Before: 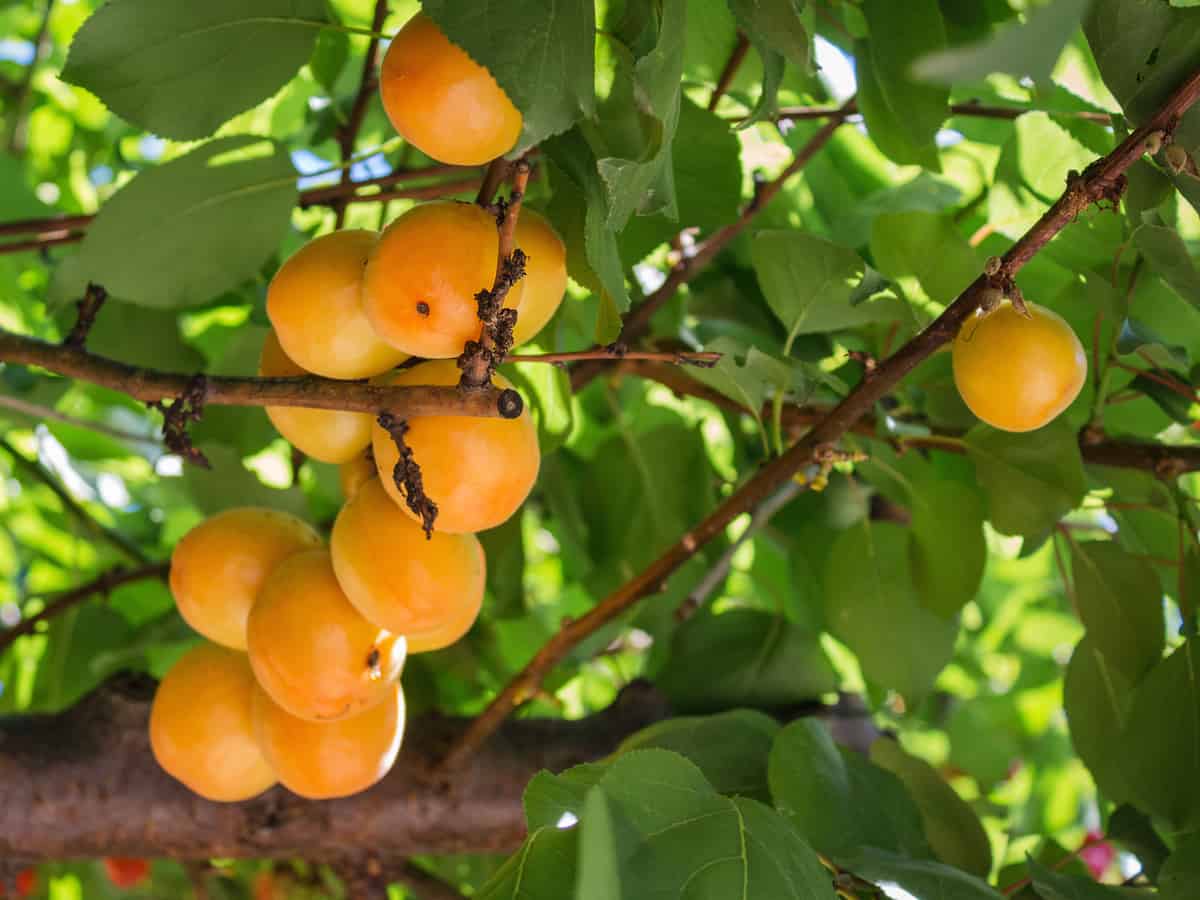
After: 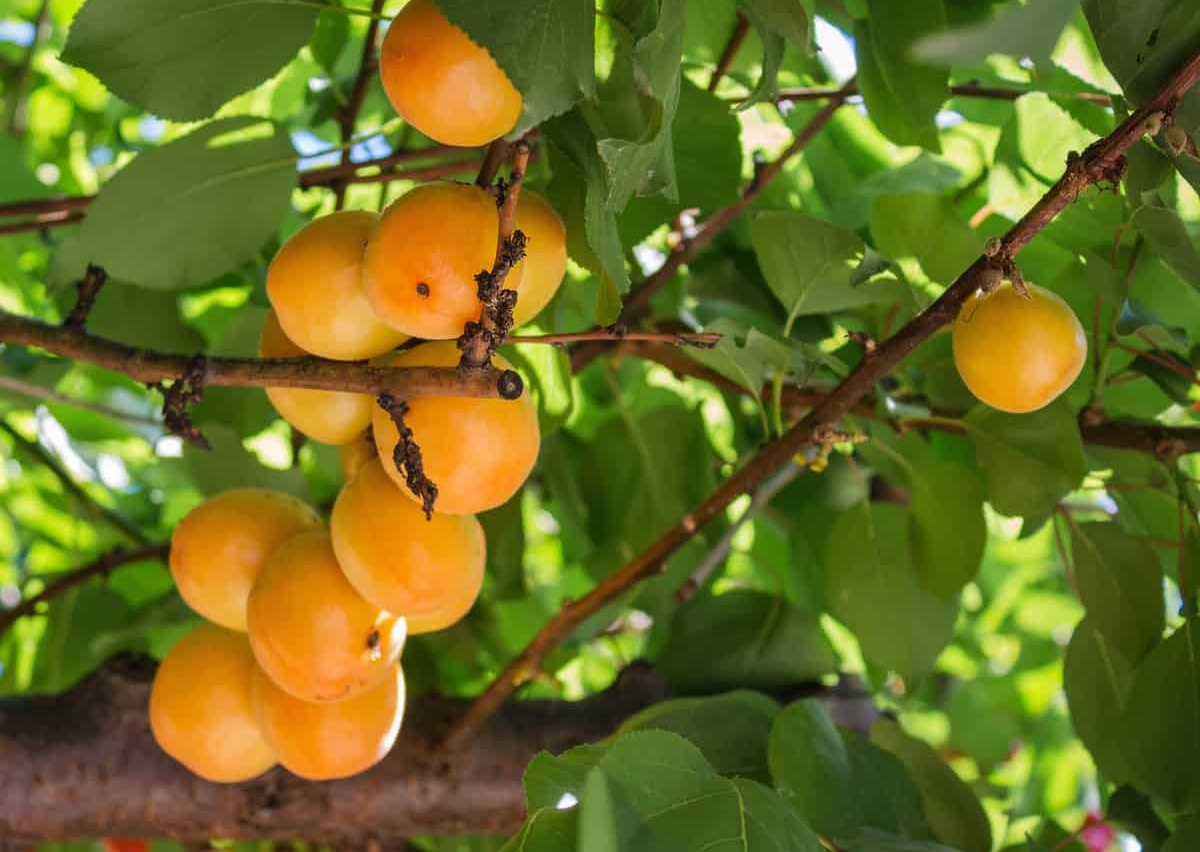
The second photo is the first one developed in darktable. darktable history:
crop and rotate: top 2.196%, bottom 3.032%
